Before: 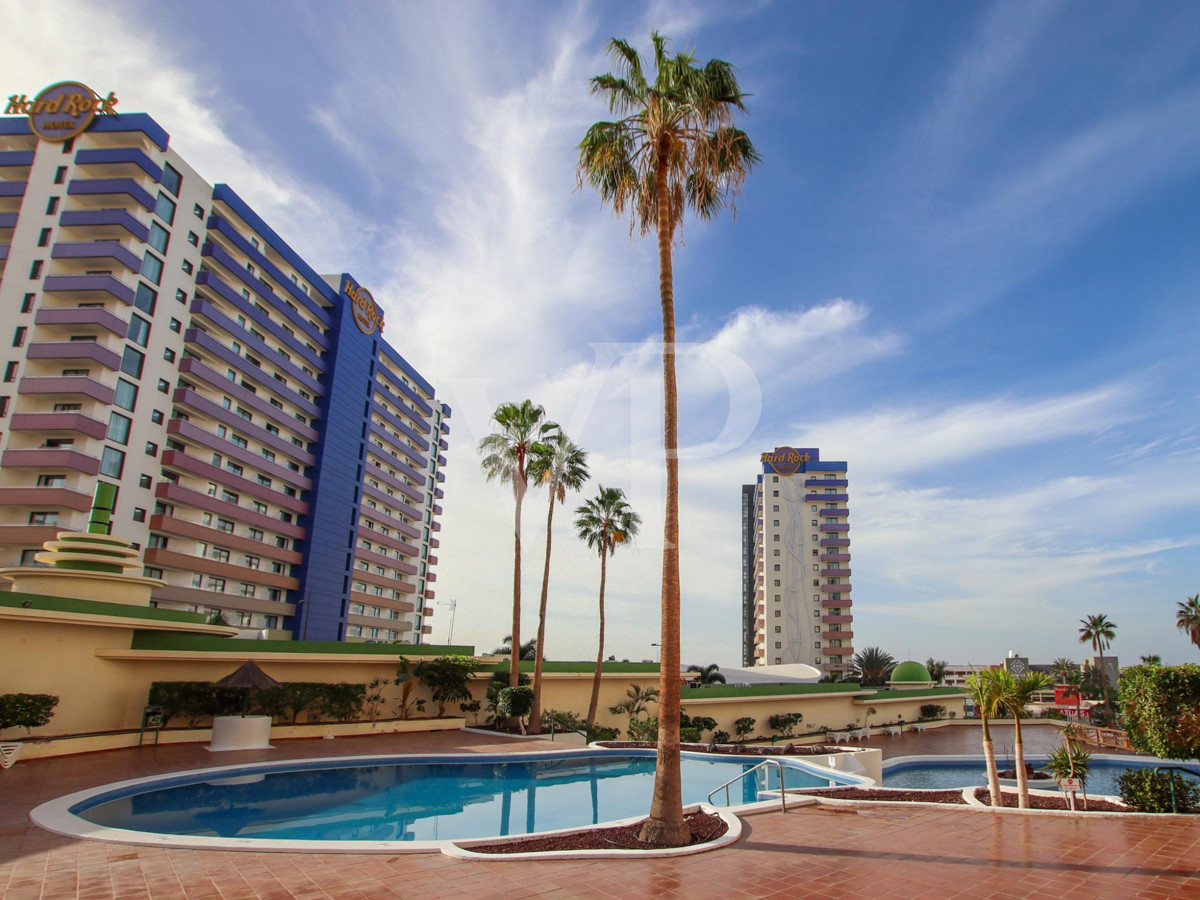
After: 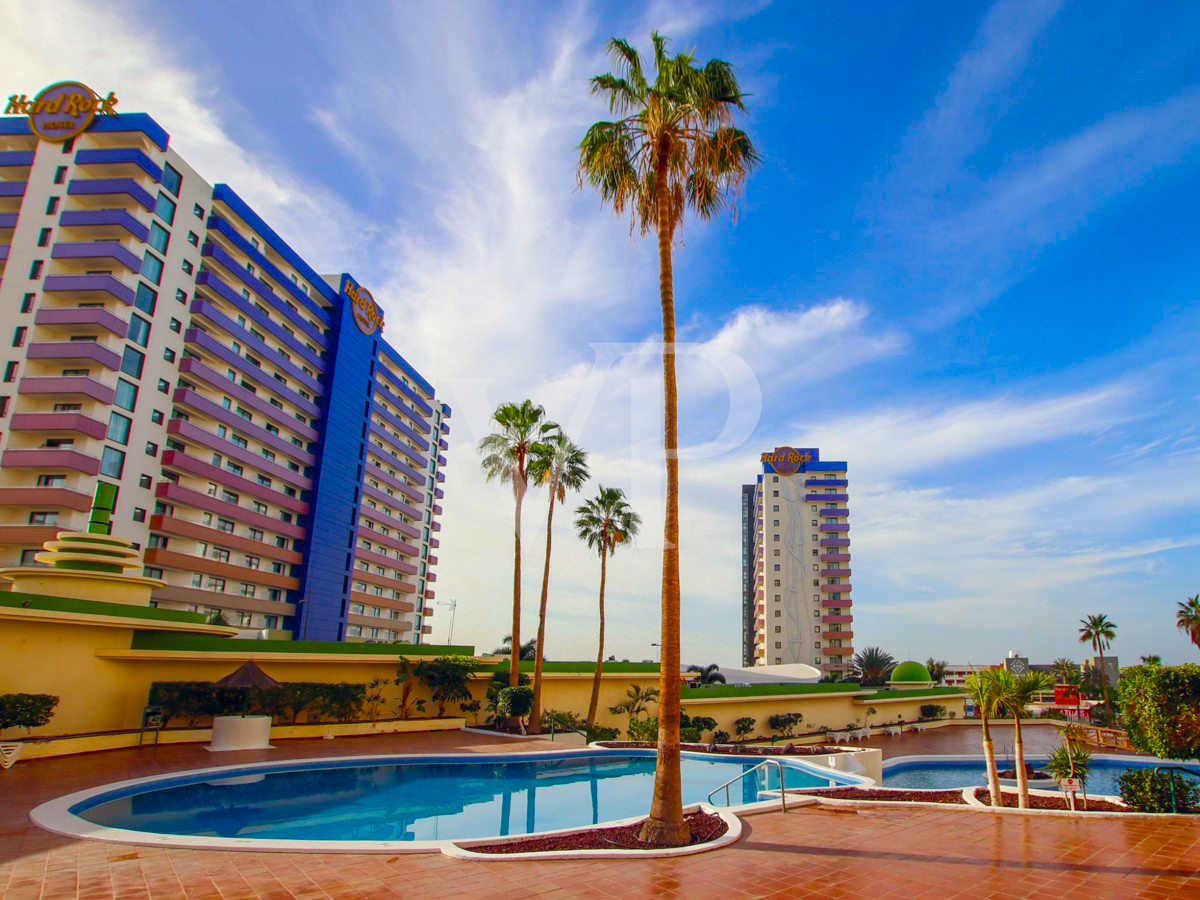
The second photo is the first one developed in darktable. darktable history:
color balance rgb: global offset › chroma 0.061%, global offset › hue 253.22°, linear chroma grading › global chroma 34.045%, perceptual saturation grading › global saturation 20%, perceptual saturation grading › highlights -25.726%, perceptual saturation grading › shadows 26.042%, global vibrance 20%
